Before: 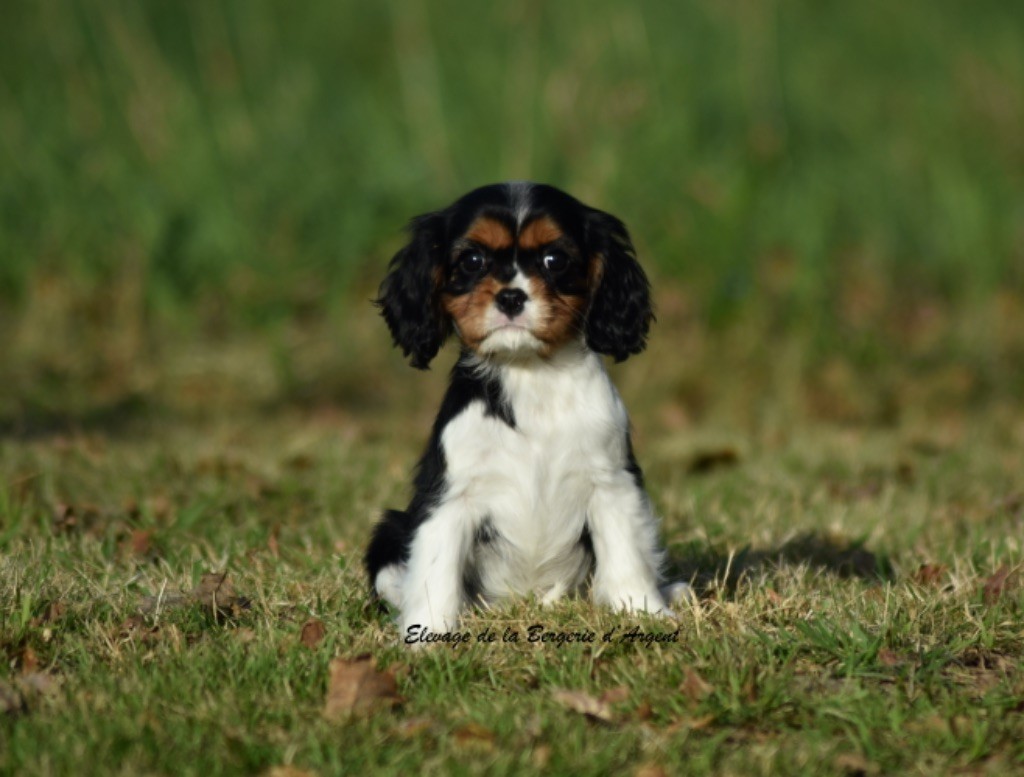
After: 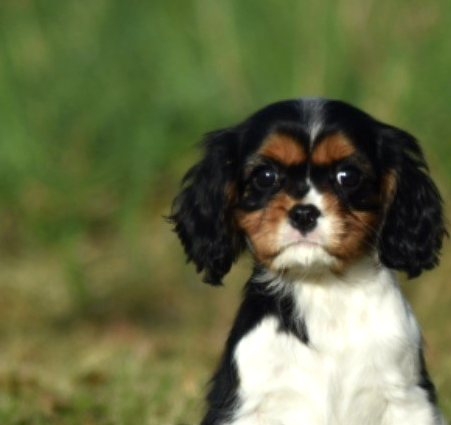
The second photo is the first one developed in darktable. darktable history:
crop: left 20.248%, top 10.86%, right 35.675%, bottom 34.321%
exposure: exposure 0.485 EV, compensate highlight preservation false
